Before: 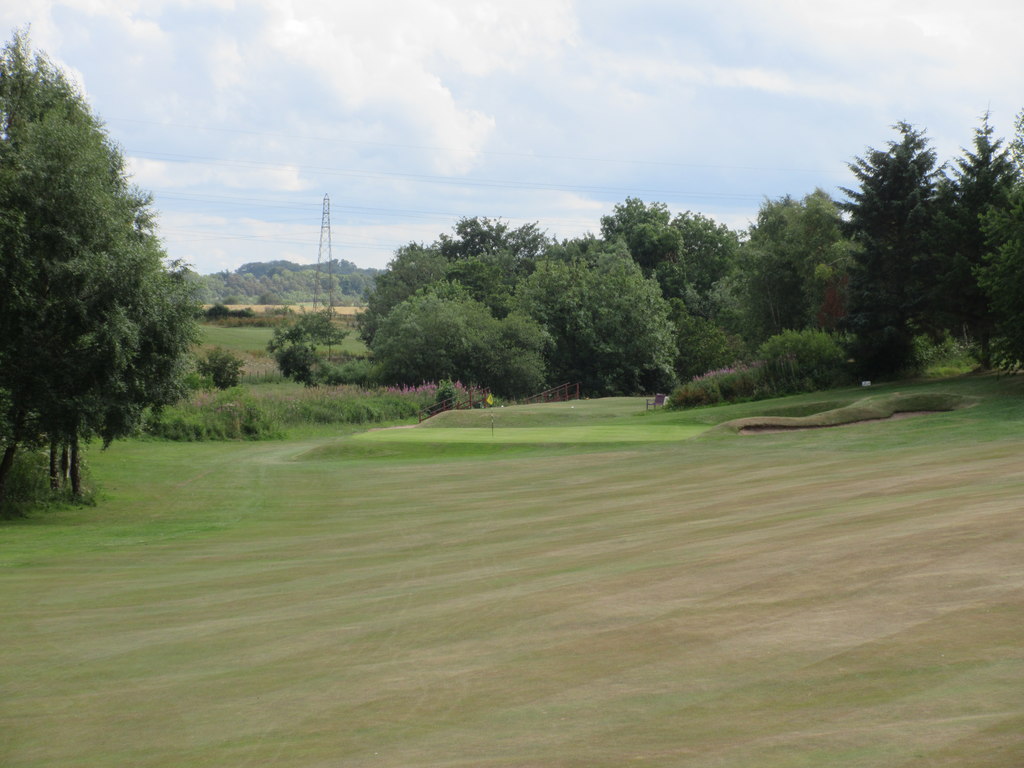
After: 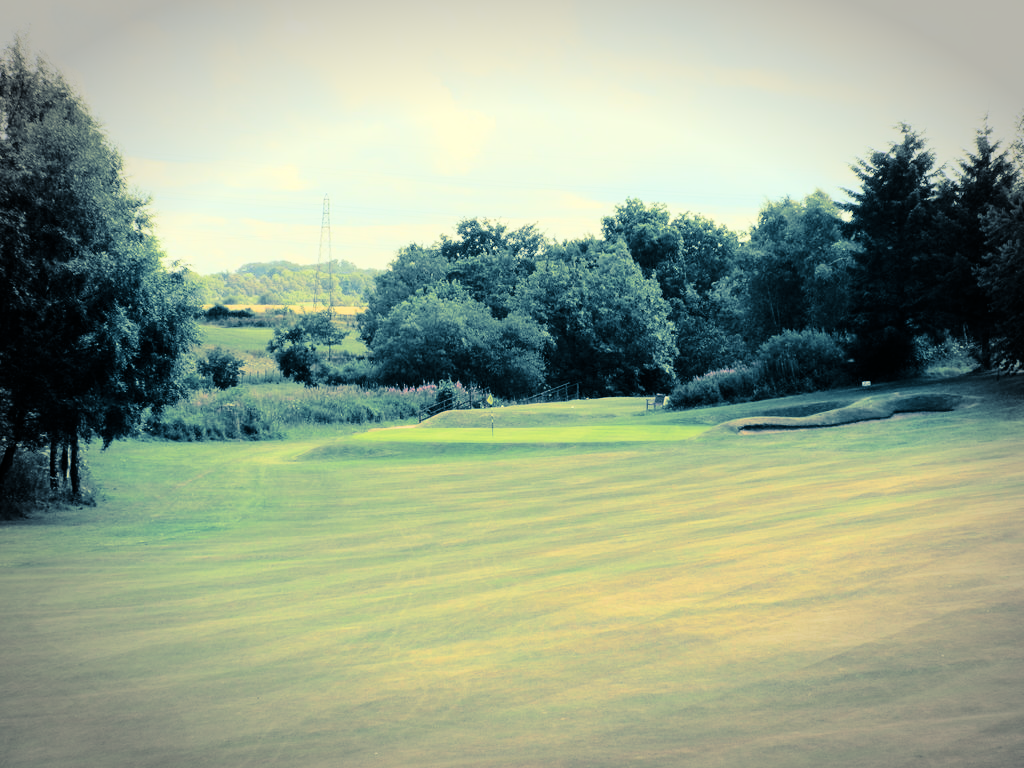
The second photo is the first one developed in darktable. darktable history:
tone curve: curves: ch0 [(0, 0) (0.004, 0) (0.133, 0.071) (0.325, 0.456) (0.832, 0.957) (1, 1)], color space Lab, linked channels, preserve colors none
channel mixer: red [0, 0, 0, 1, 0, 0, 0], green [0 ×4, 1, 0, 0], blue [0, 0, 0, 0.1, 0.1, 0.8, 0]
velvia: on, module defaults
split-toning: shadows › hue 212.4°, balance -70
vignetting: fall-off start 79.43%, saturation -0.649, width/height ratio 1.327, unbound false
